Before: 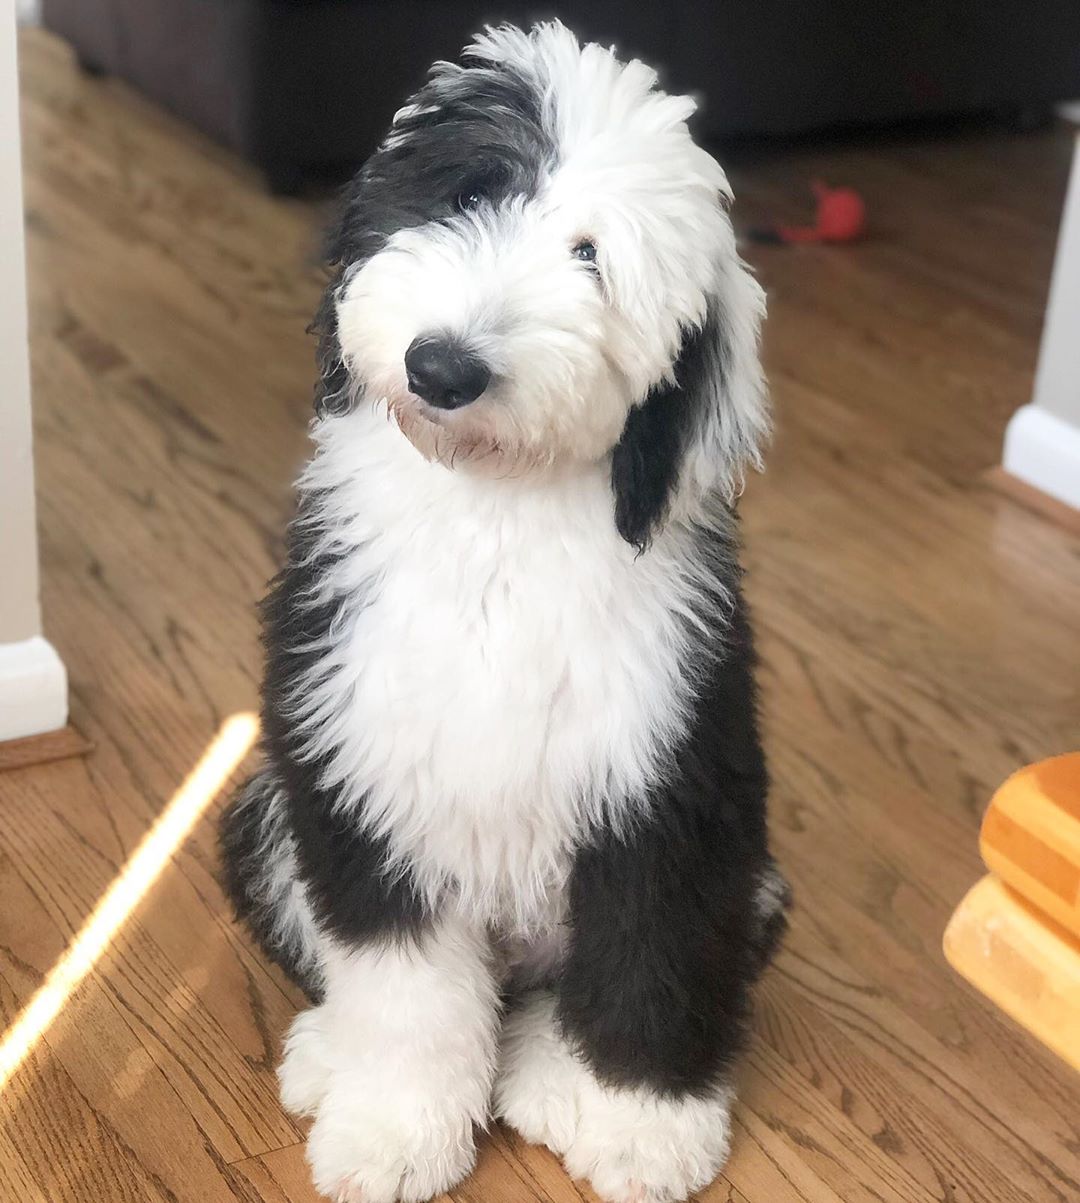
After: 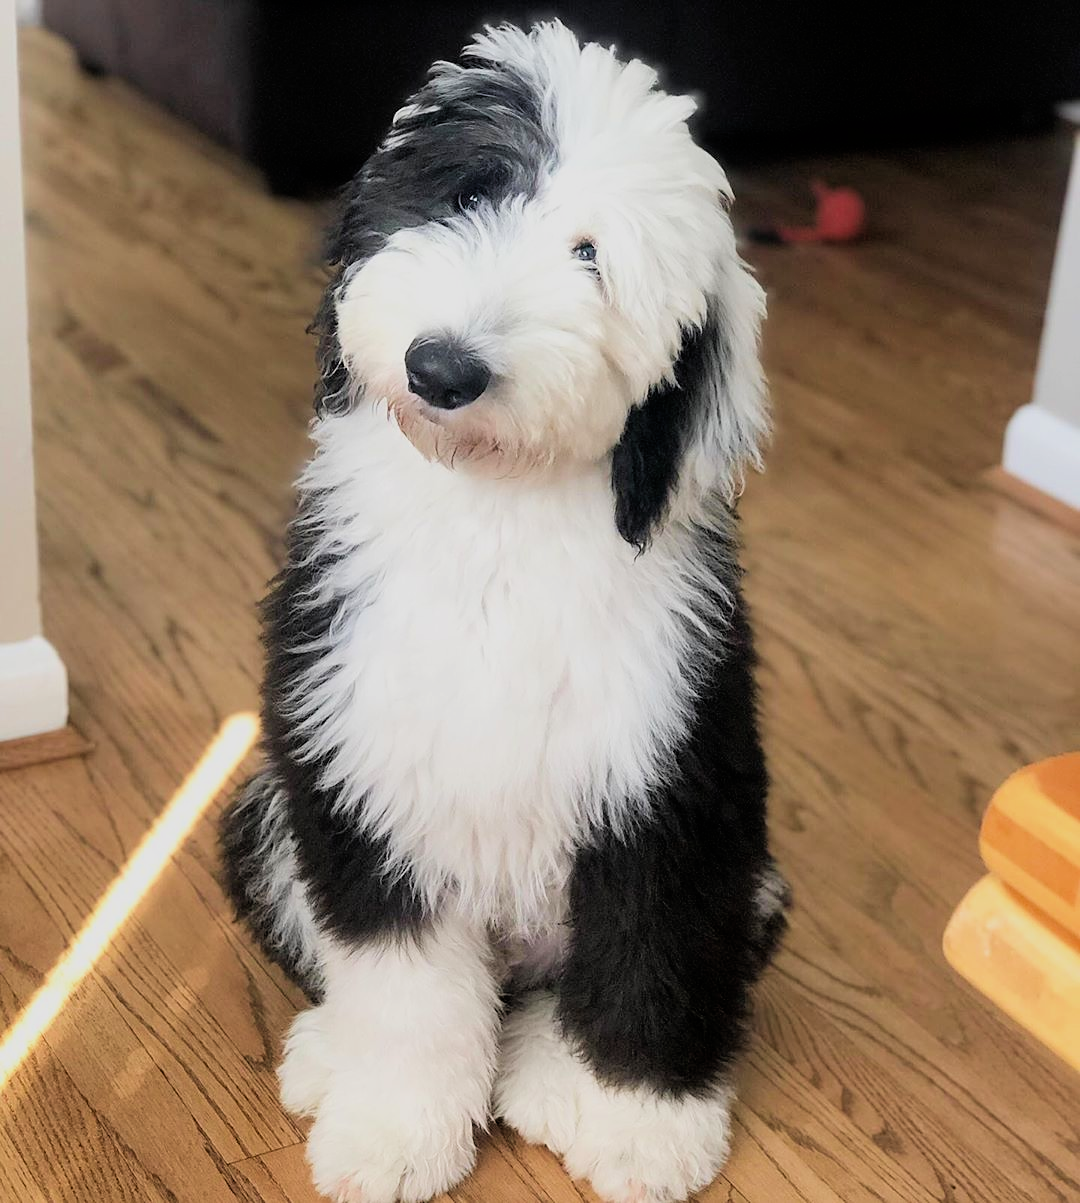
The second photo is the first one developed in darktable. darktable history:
sharpen: amount 0.2
velvia: on, module defaults
filmic rgb: black relative exposure -7.72 EV, white relative exposure 4.38 EV, hardness 3.76, latitude 49.14%, contrast 1.101
